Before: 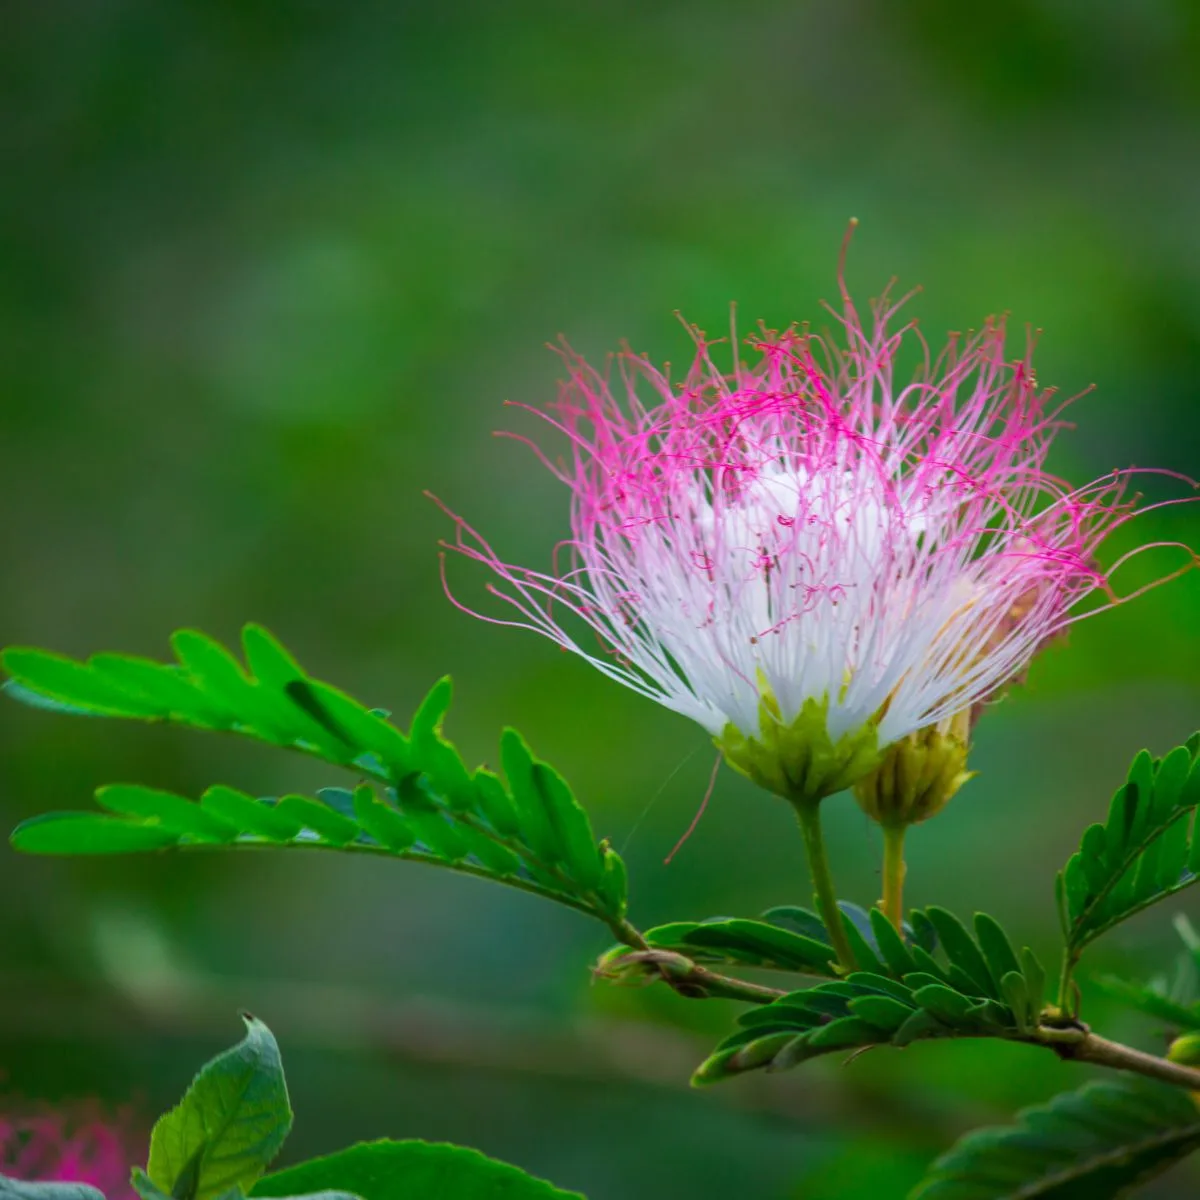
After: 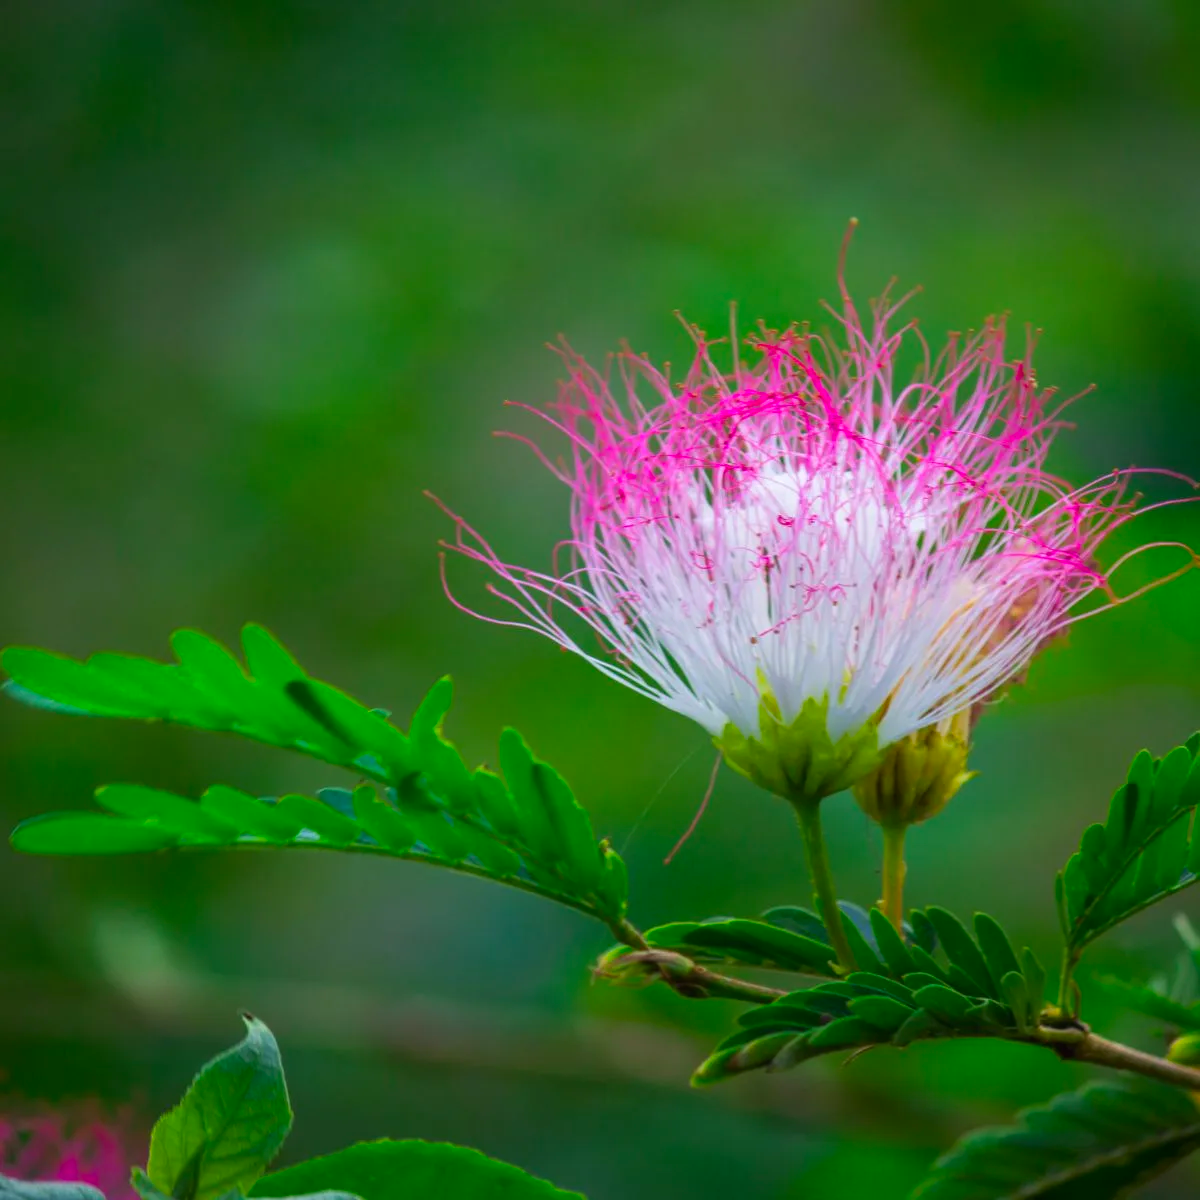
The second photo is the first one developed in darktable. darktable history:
contrast brightness saturation: contrast 0.044, saturation 0.163
local contrast: mode bilateral grid, contrast 99, coarseness 100, detail 95%, midtone range 0.2
